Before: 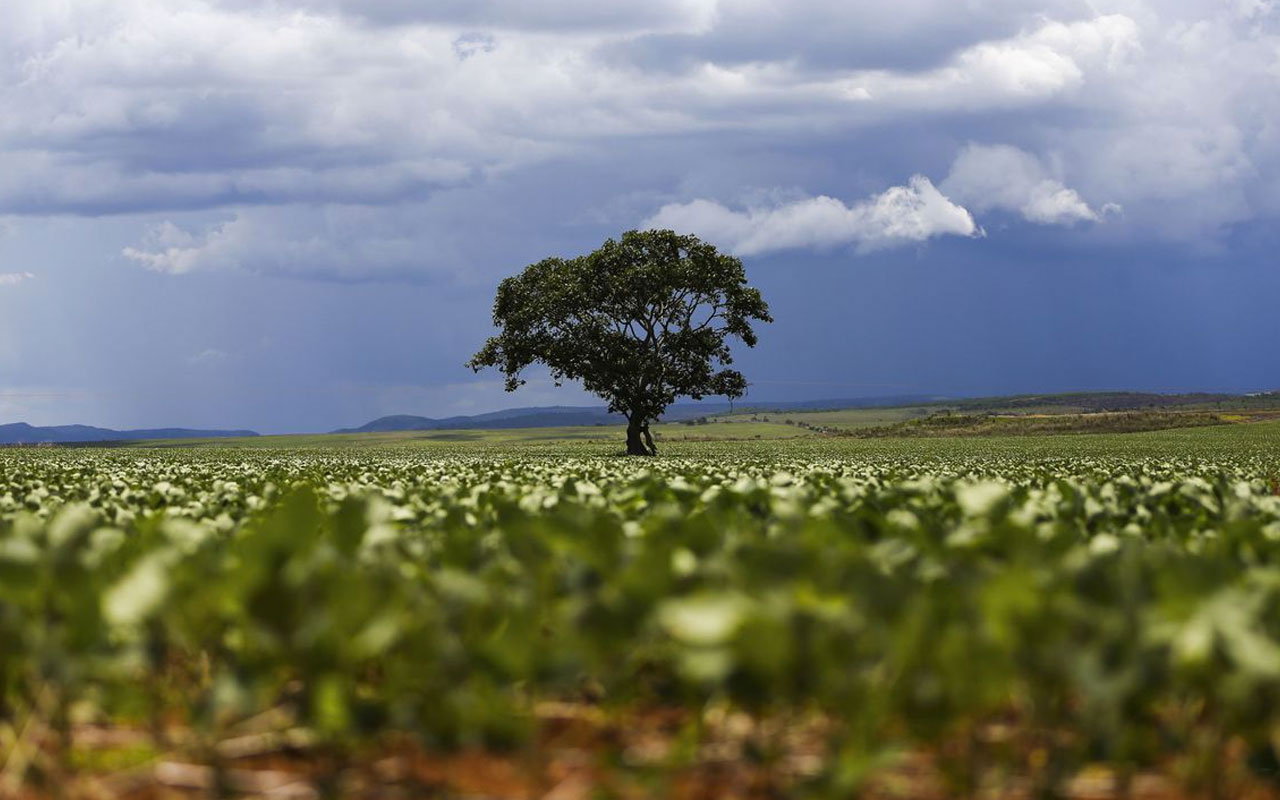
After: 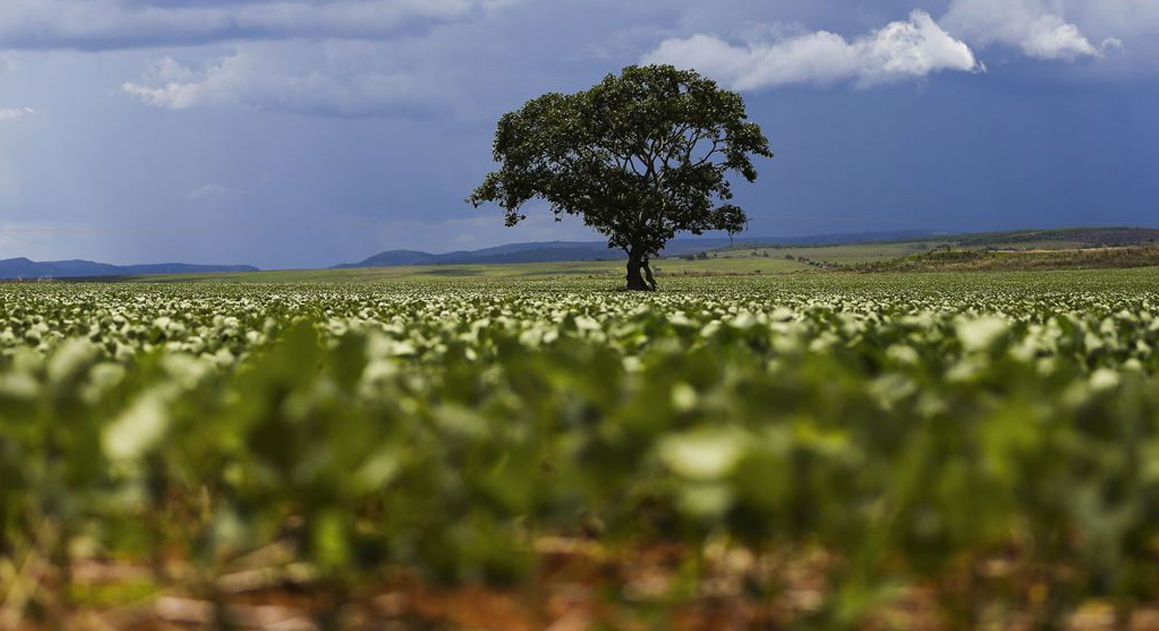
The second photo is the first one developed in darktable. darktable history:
crop: top 20.709%, right 9.443%, bottom 0.328%
